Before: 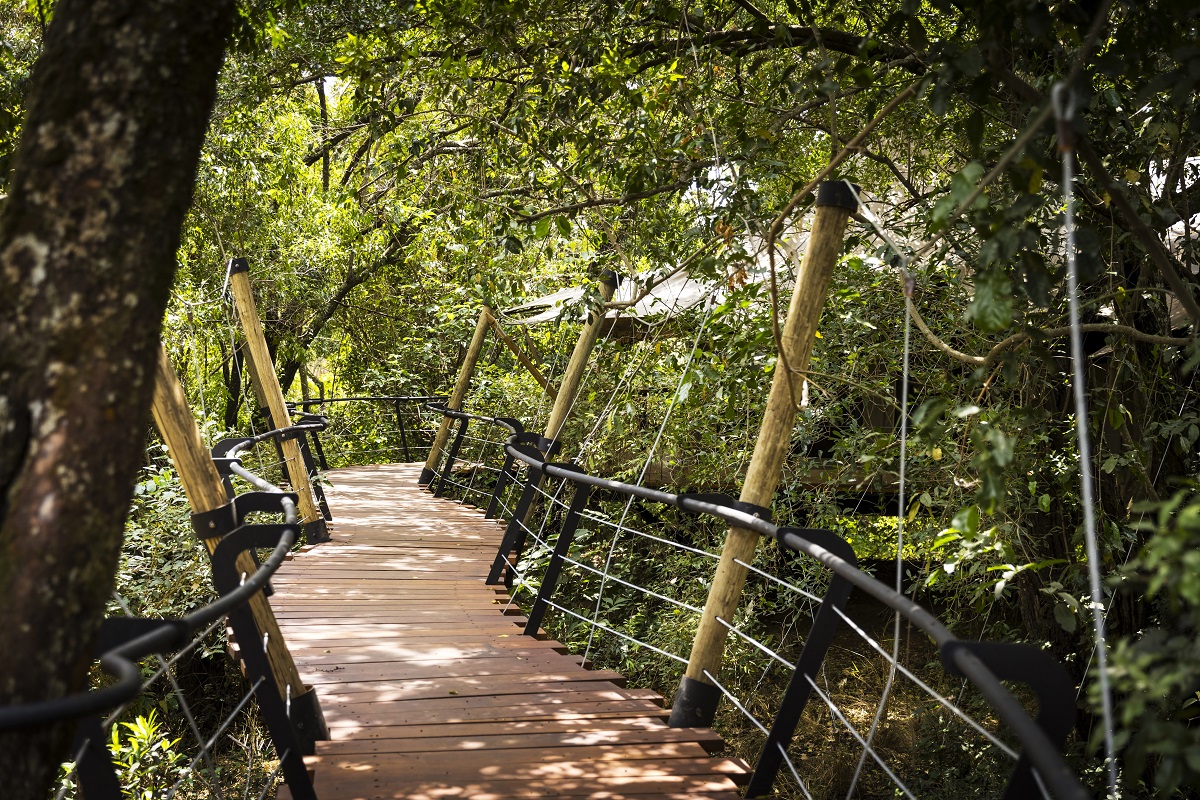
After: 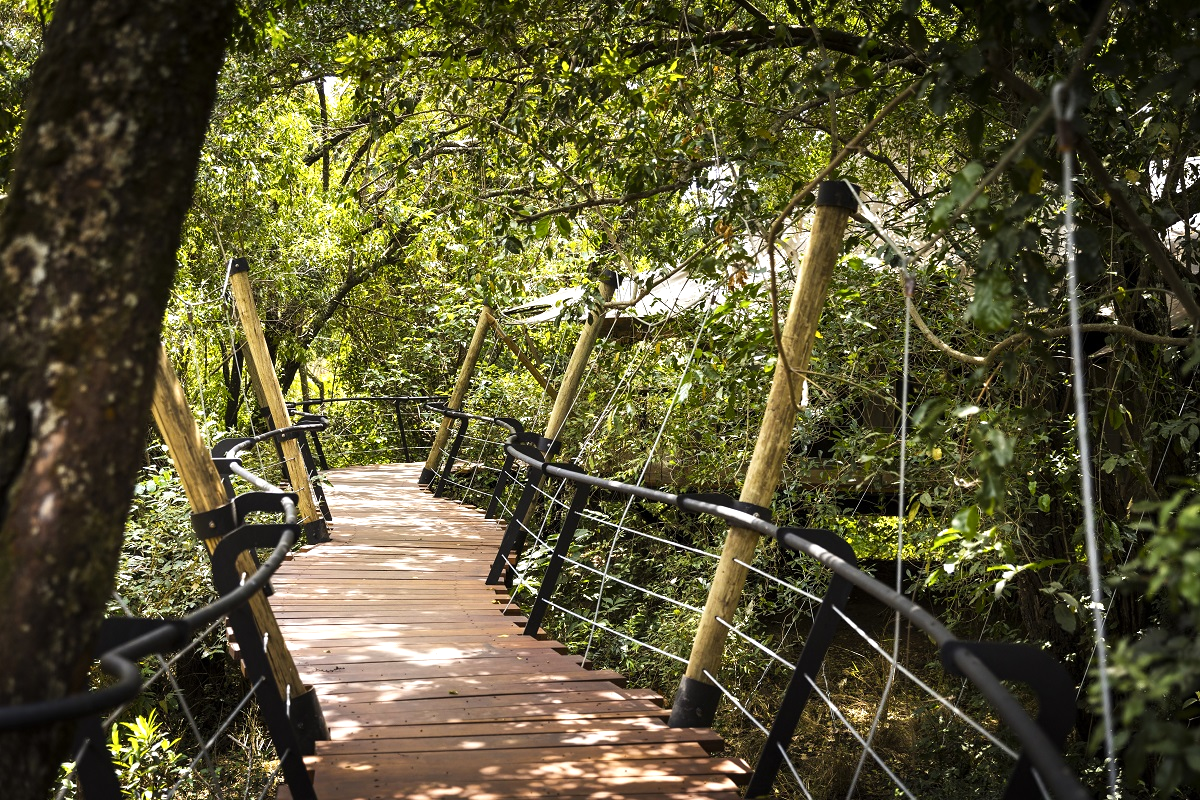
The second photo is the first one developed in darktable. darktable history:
color calibration: illuminant same as pipeline (D50), x 0.346, y 0.358, temperature 4988.62 K
color balance rgb: linear chroma grading › global chroma 0.89%, perceptual saturation grading › global saturation 1.657%, perceptual saturation grading › highlights -1.893%, perceptual saturation grading › mid-tones 3.874%, perceptual saturation grading › shadows 7.412%, perceptual brilliance grading › highlights 9.254%, perceptual brilliance grading › mid-tones 5.475%
contrast brightness saturation: saturation -0.064
